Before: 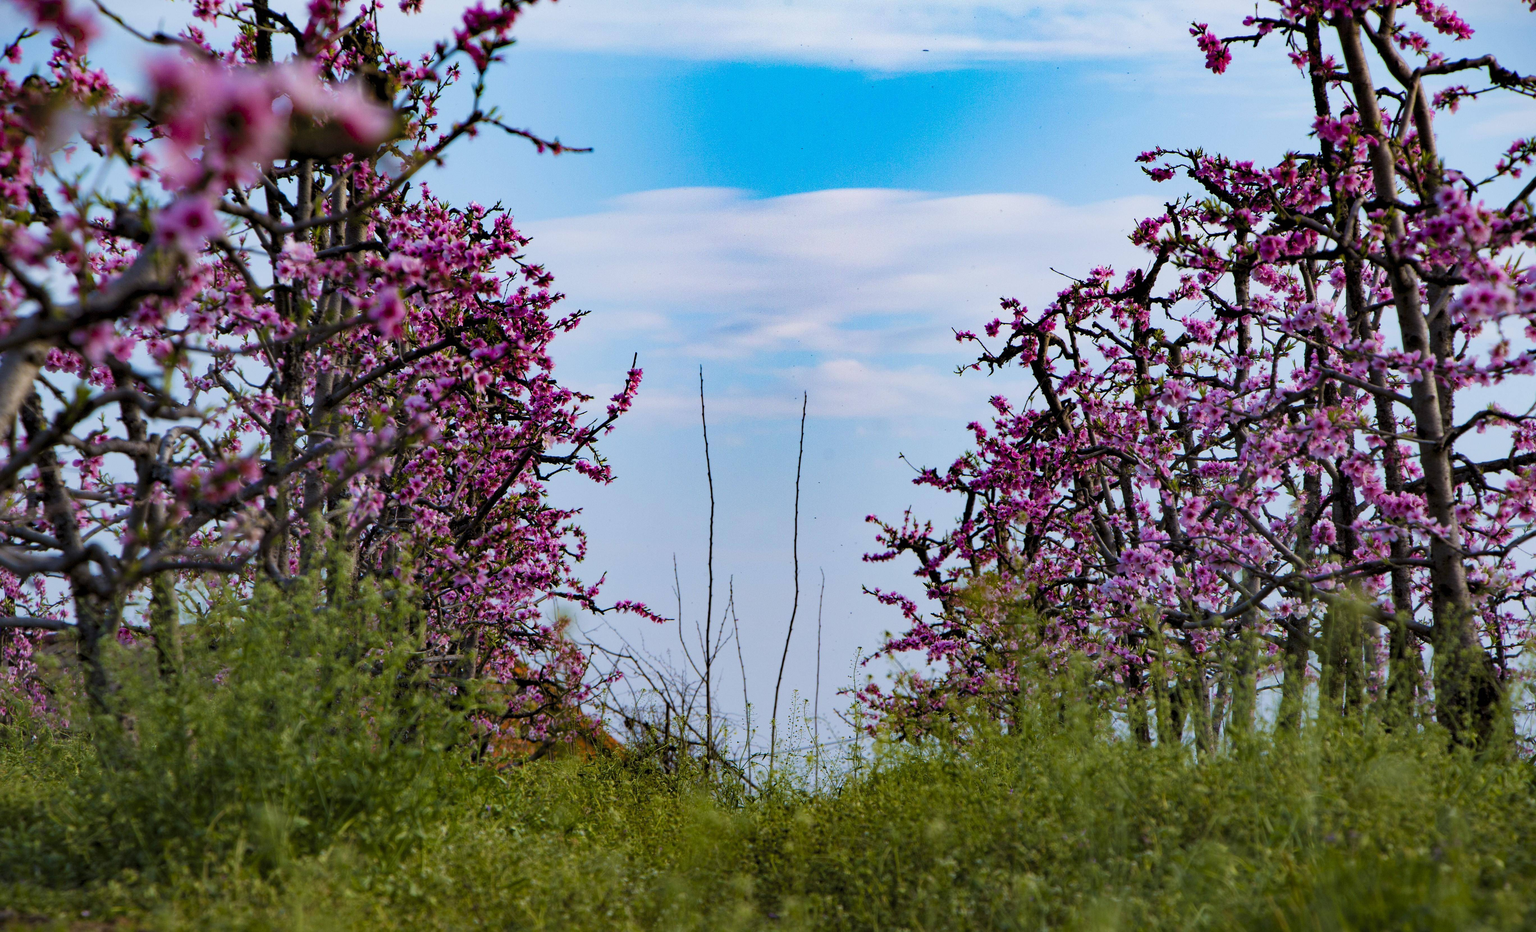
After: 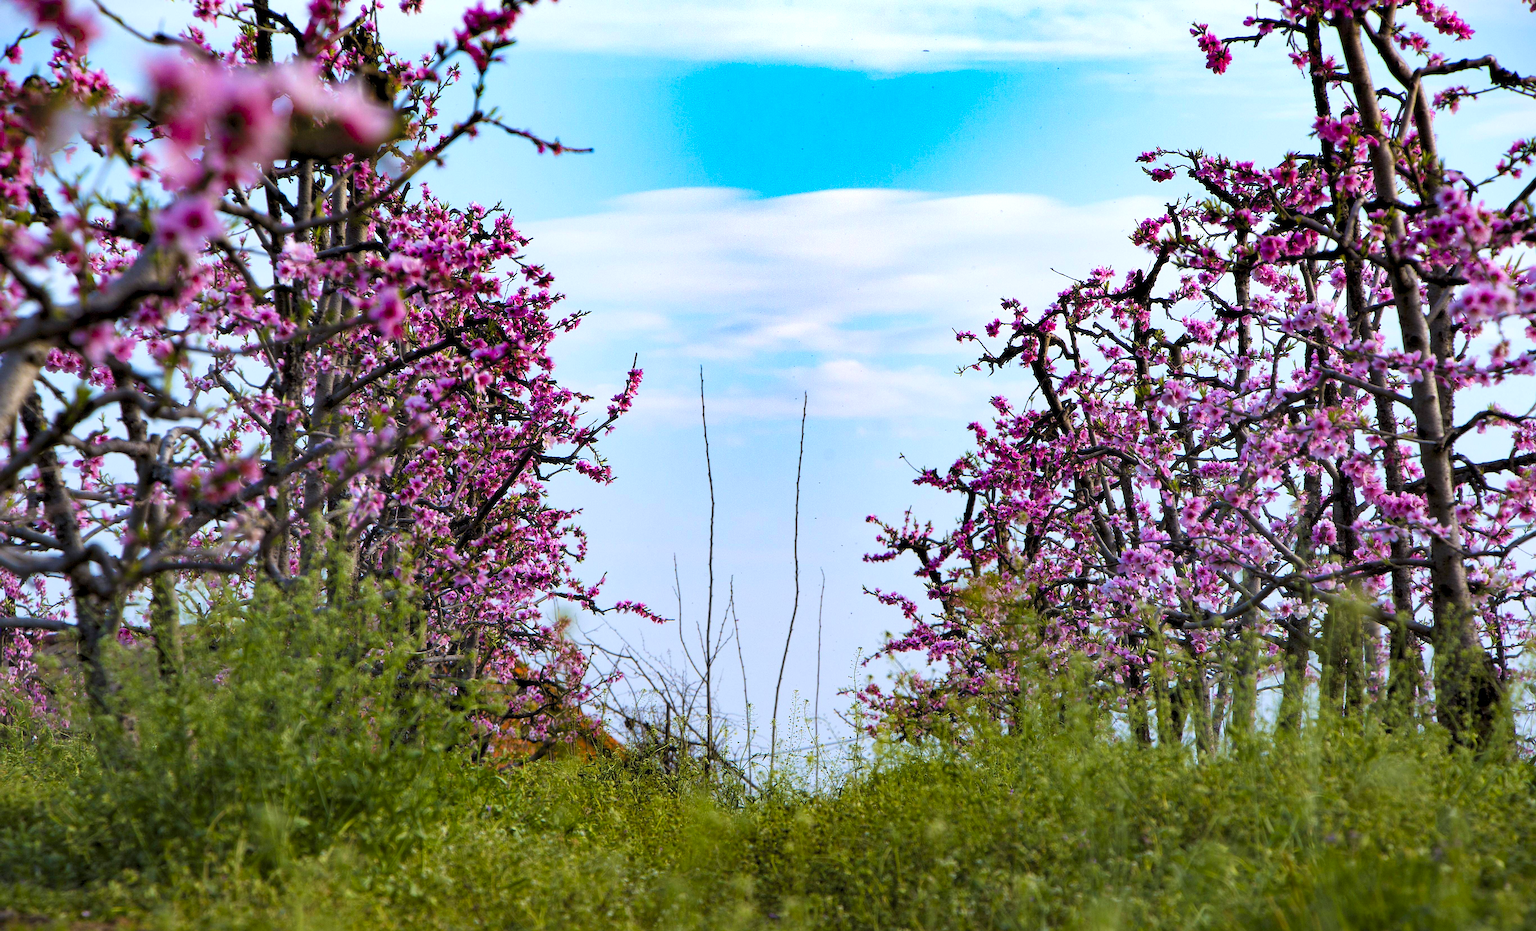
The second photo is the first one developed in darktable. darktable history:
exposure: black level correction 0.001, exposure 0.499 EV, compensate highlight preservation false
haze removal: strength -0.109, adaptive false
sharpen: on, module defaults
color correction: highlights b* -0.055, saturation 1.14
